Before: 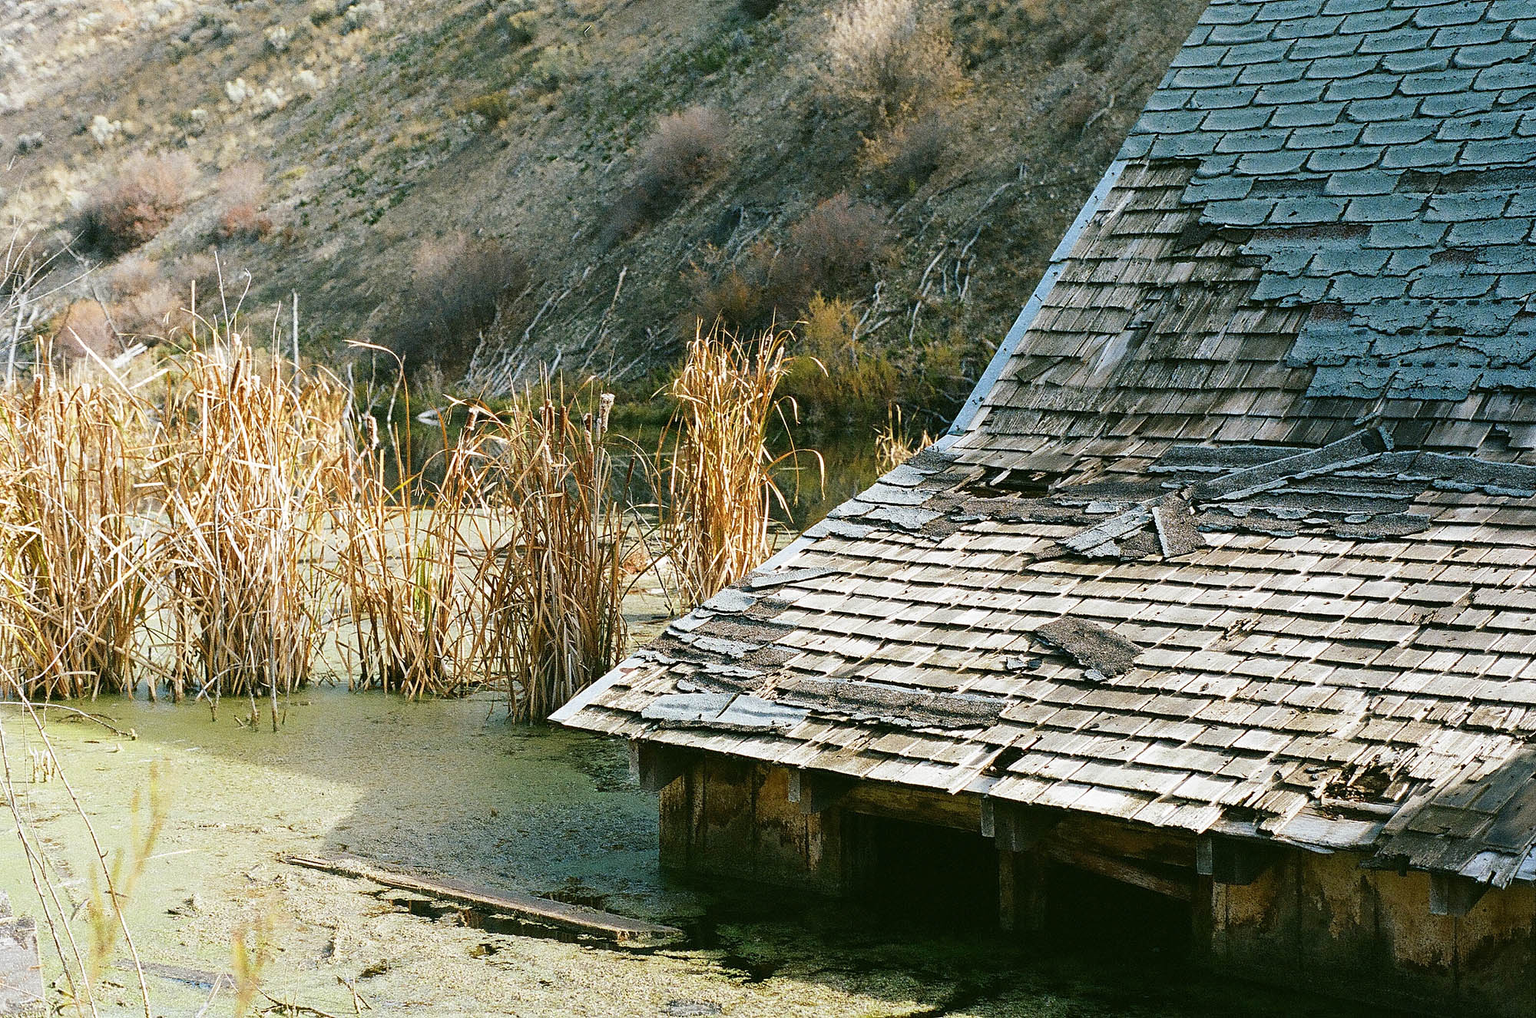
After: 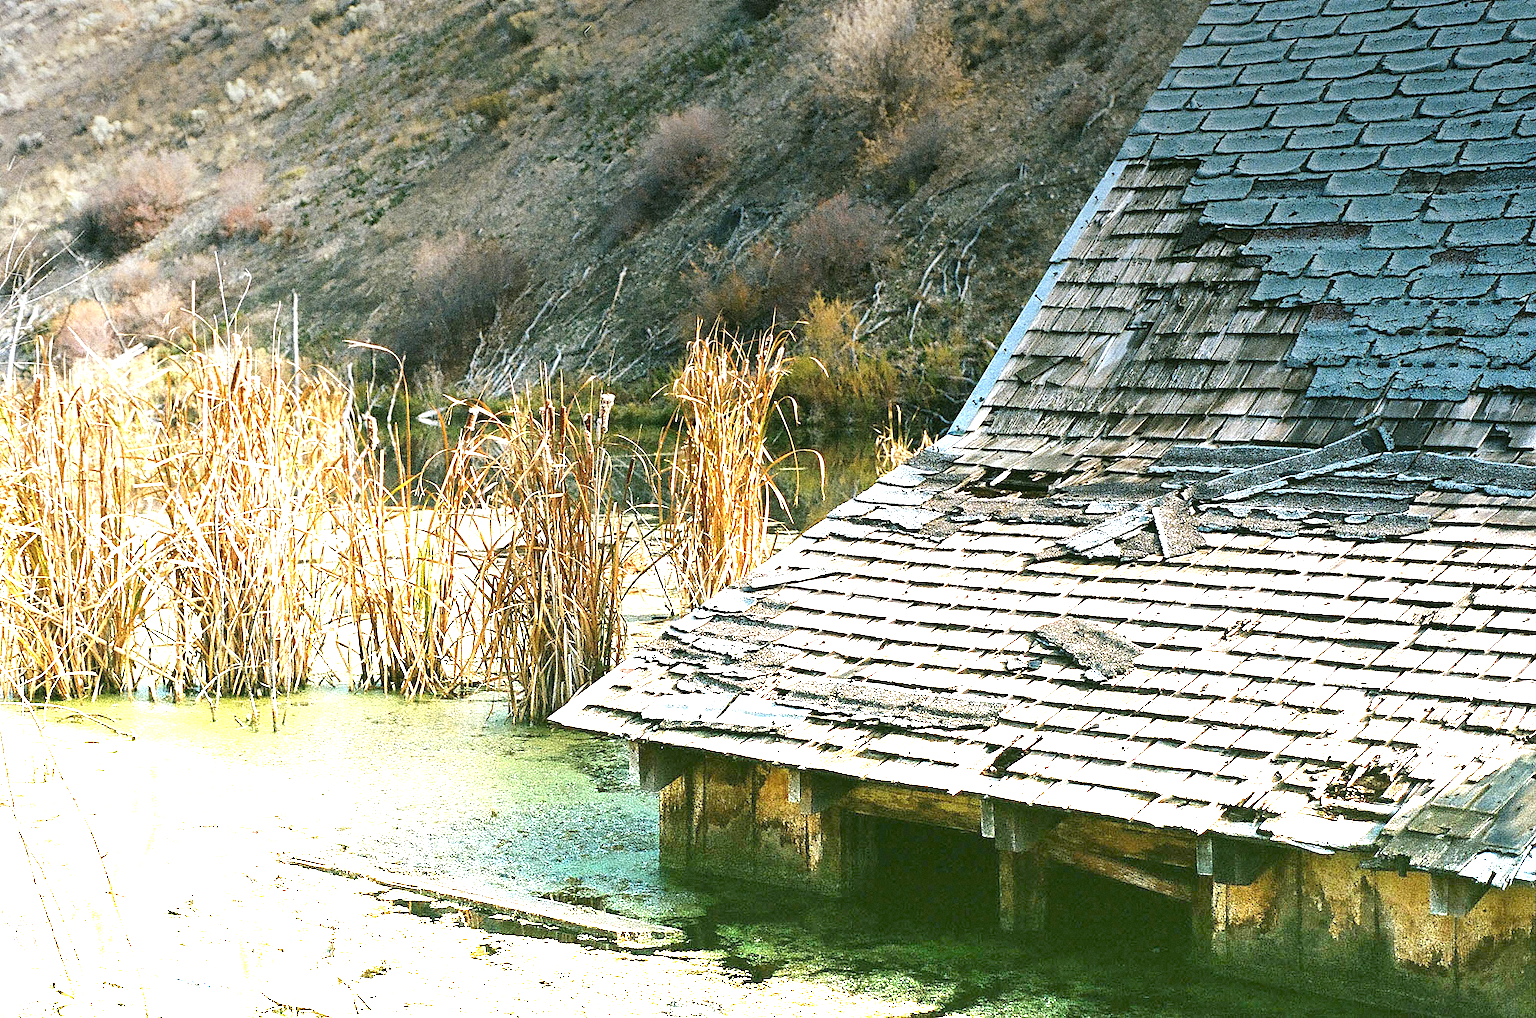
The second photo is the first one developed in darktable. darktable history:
grain: coarseness 0.09 ISO
graduated density: density -3.9 EV
